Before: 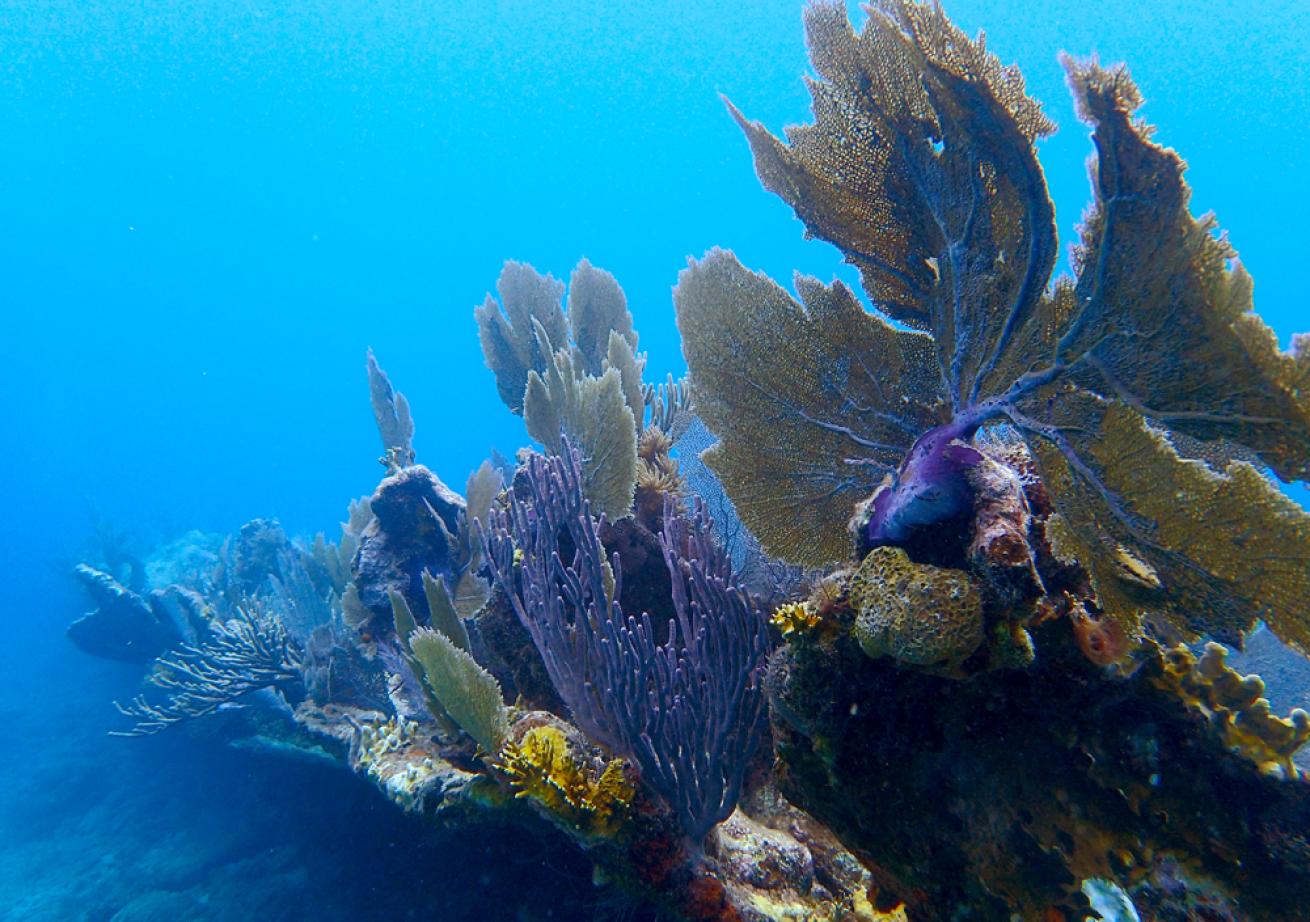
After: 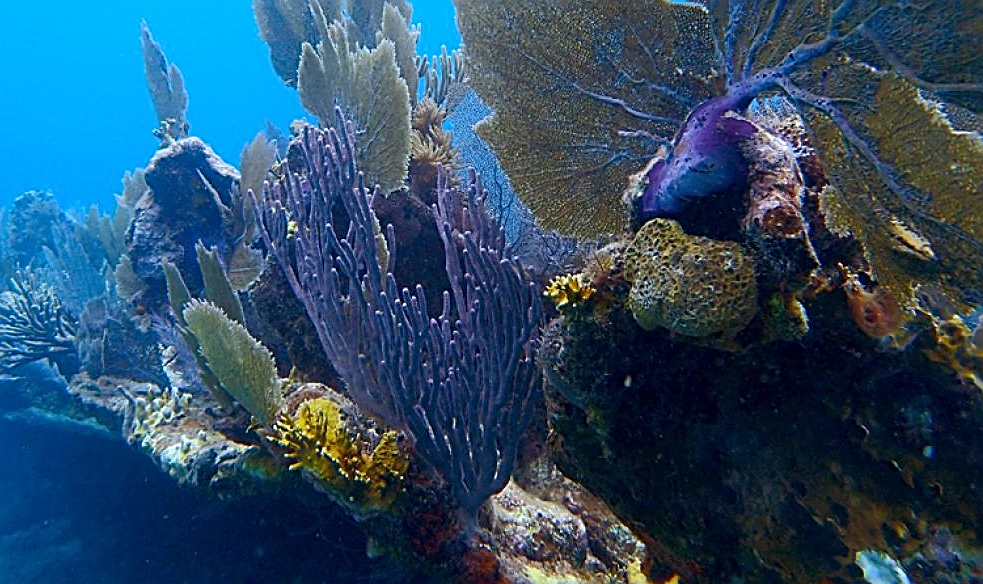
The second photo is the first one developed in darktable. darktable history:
sharpen: radius 2.531, amount 0.628
crop and rotate: left 17.266%, top 35.618%, right 7.678%, bottom 1.003%
